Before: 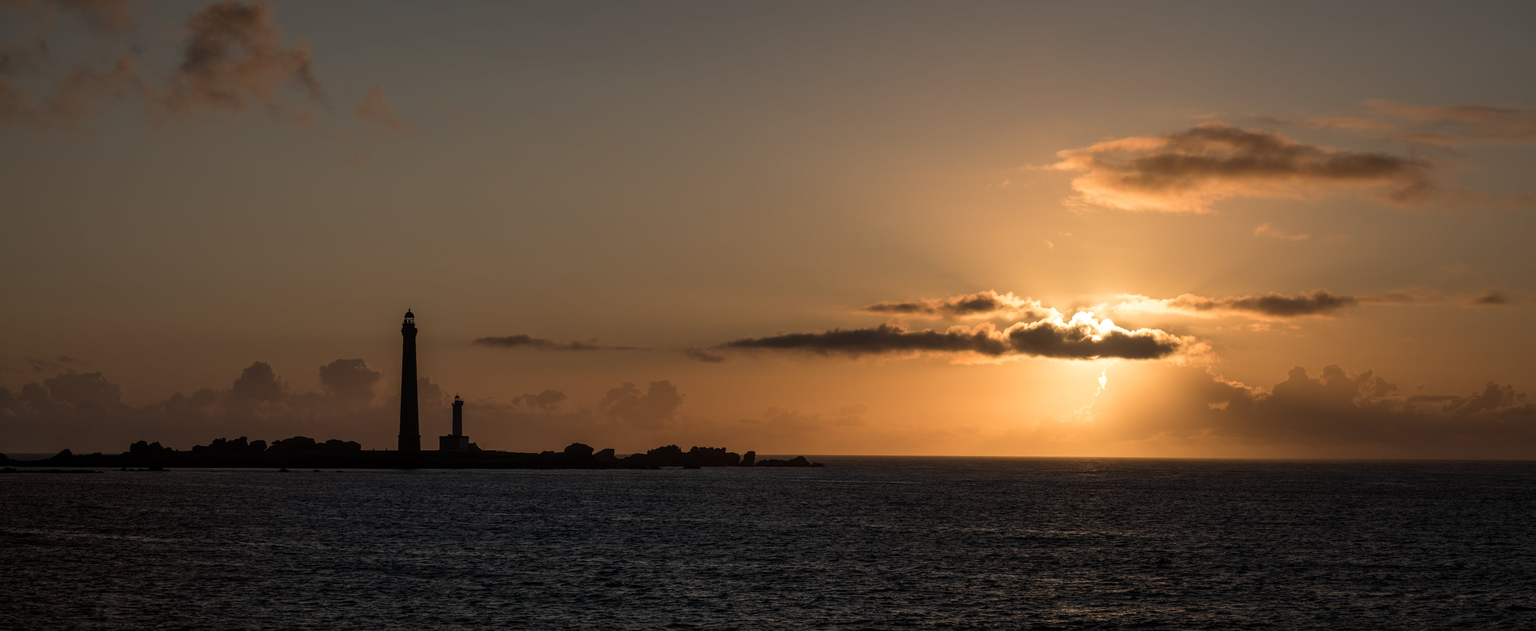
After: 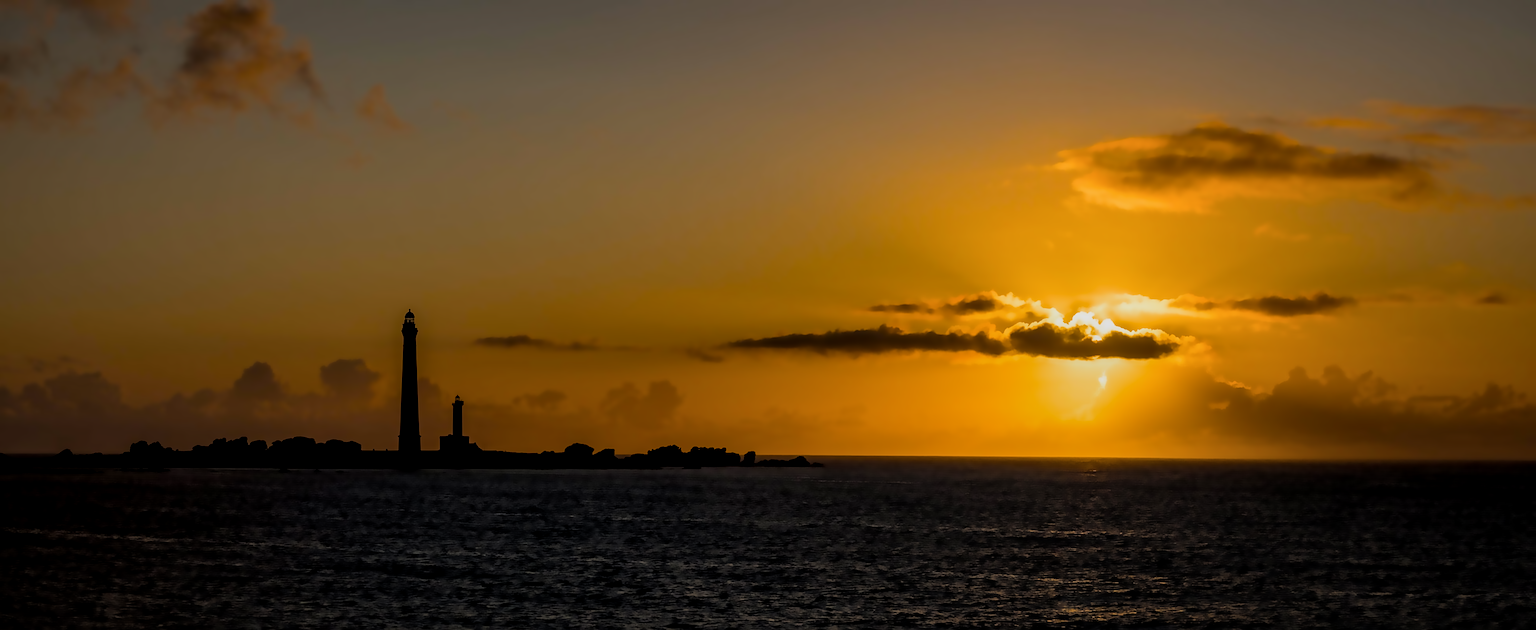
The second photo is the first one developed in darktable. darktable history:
astrophoto denoise: patch size 1, strength 100%, luma 100%
sharpen: on, module defaults
local contrast: on, module defaults
filmic rgb: hardness 4.17
color balance rgb: linear chroma grading › global chroma 23.15%, perceptual saturation grading › global saturation 28.7%, perceptual saturation grading › mid-tones 12.04%, perceptual saturation grading › shadows 10.19%, global vibrance 22.22%
